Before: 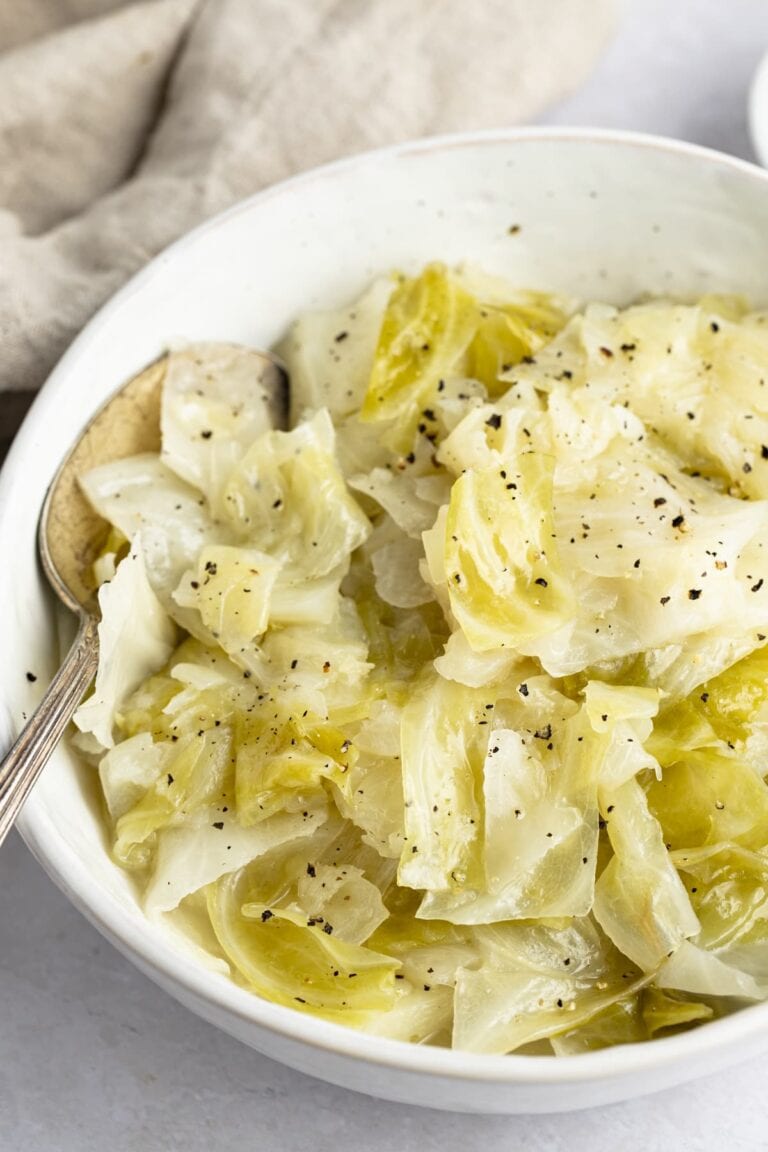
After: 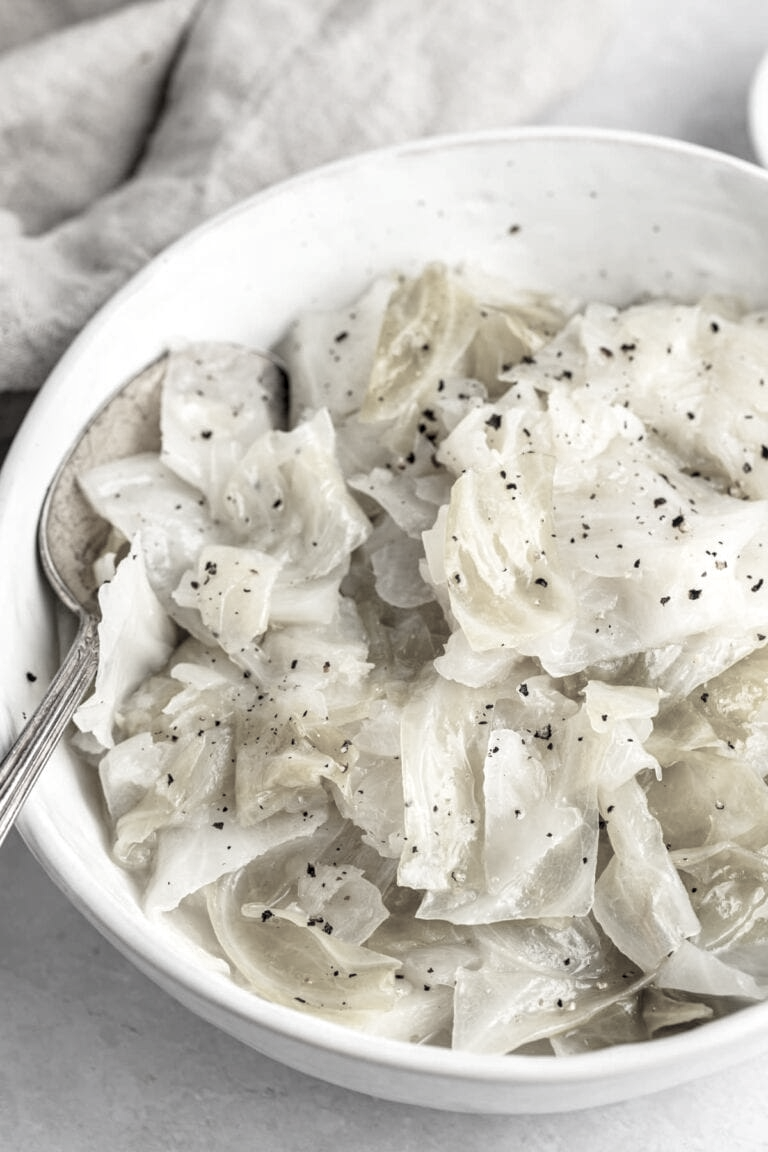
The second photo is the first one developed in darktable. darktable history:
color correction: highlights b* -0.031, saturation 0.191
local contrast: on, module defaults
